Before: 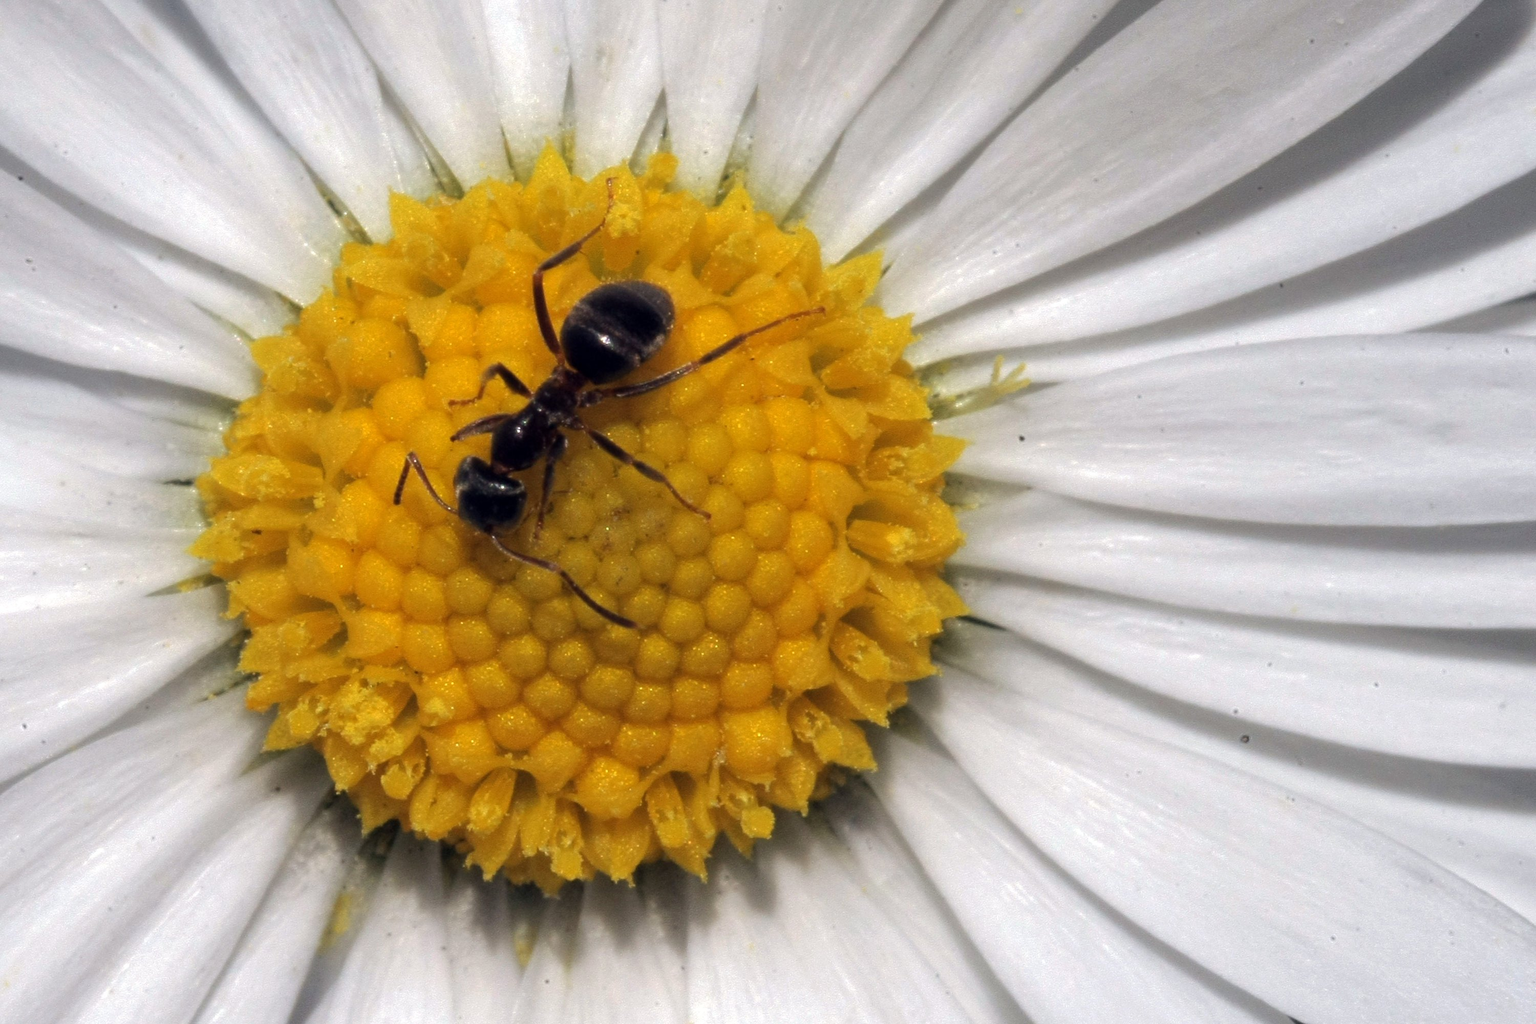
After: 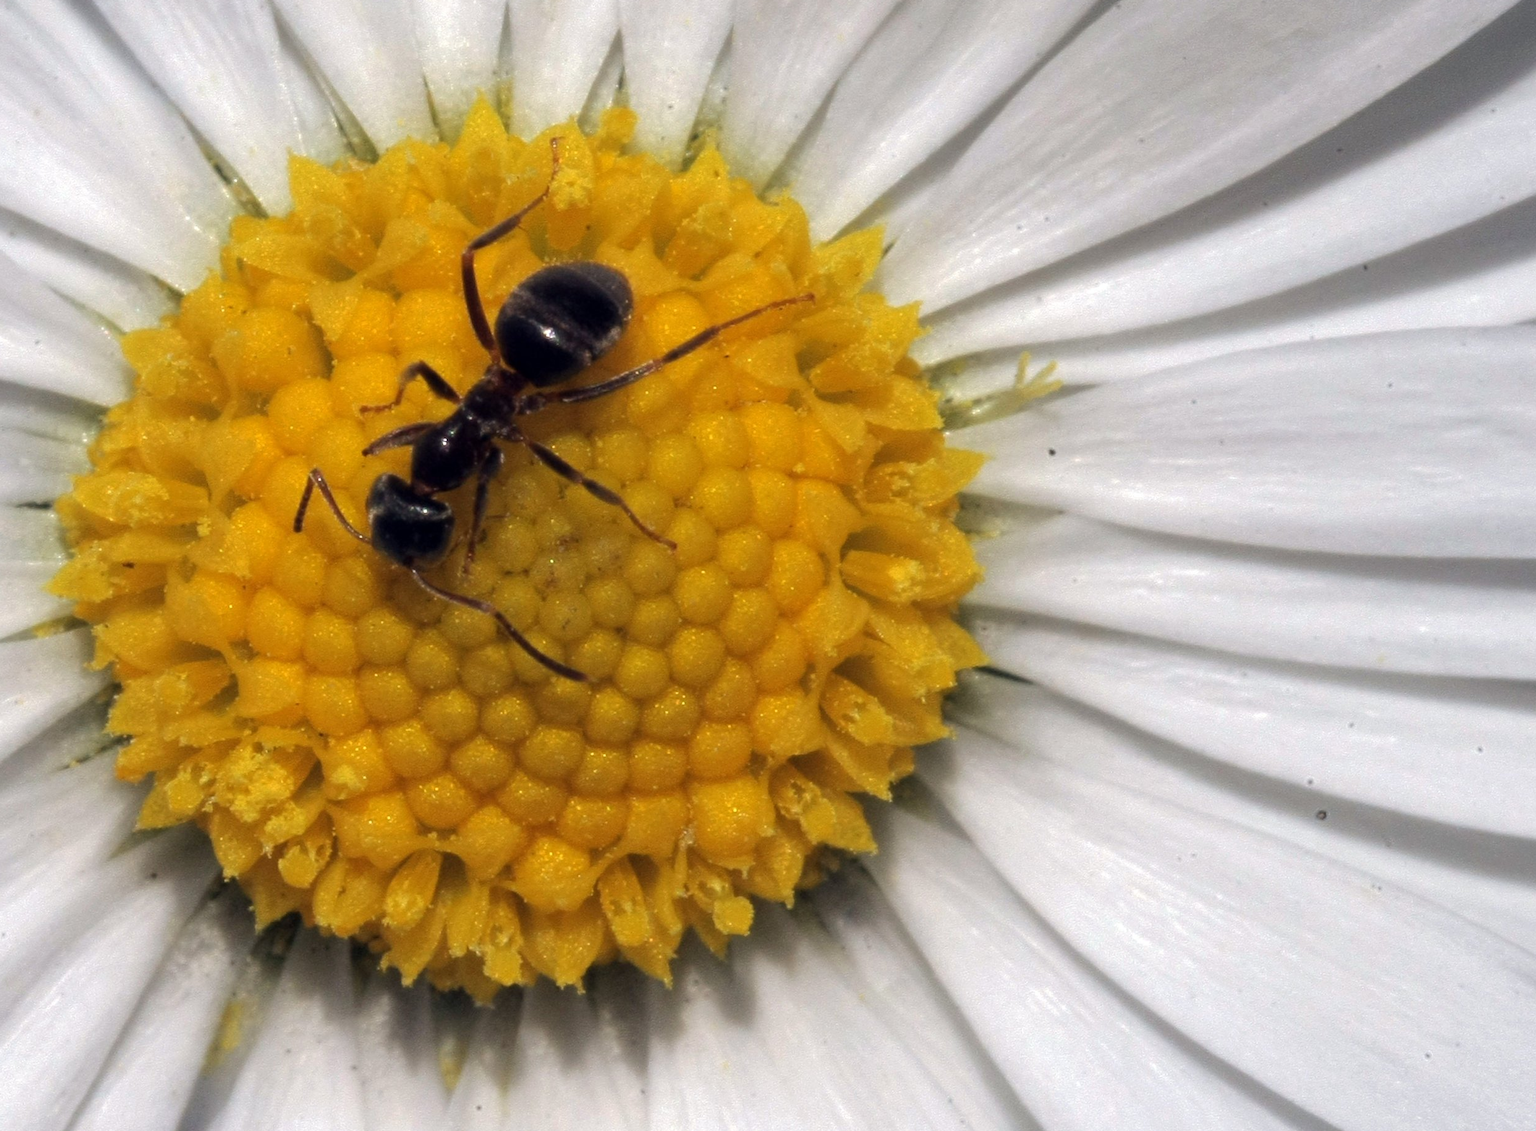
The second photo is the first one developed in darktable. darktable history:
crop: left 9.807%, top 6.259%, right 7.334%, bottom 2.177%
white balance: emerald 1
